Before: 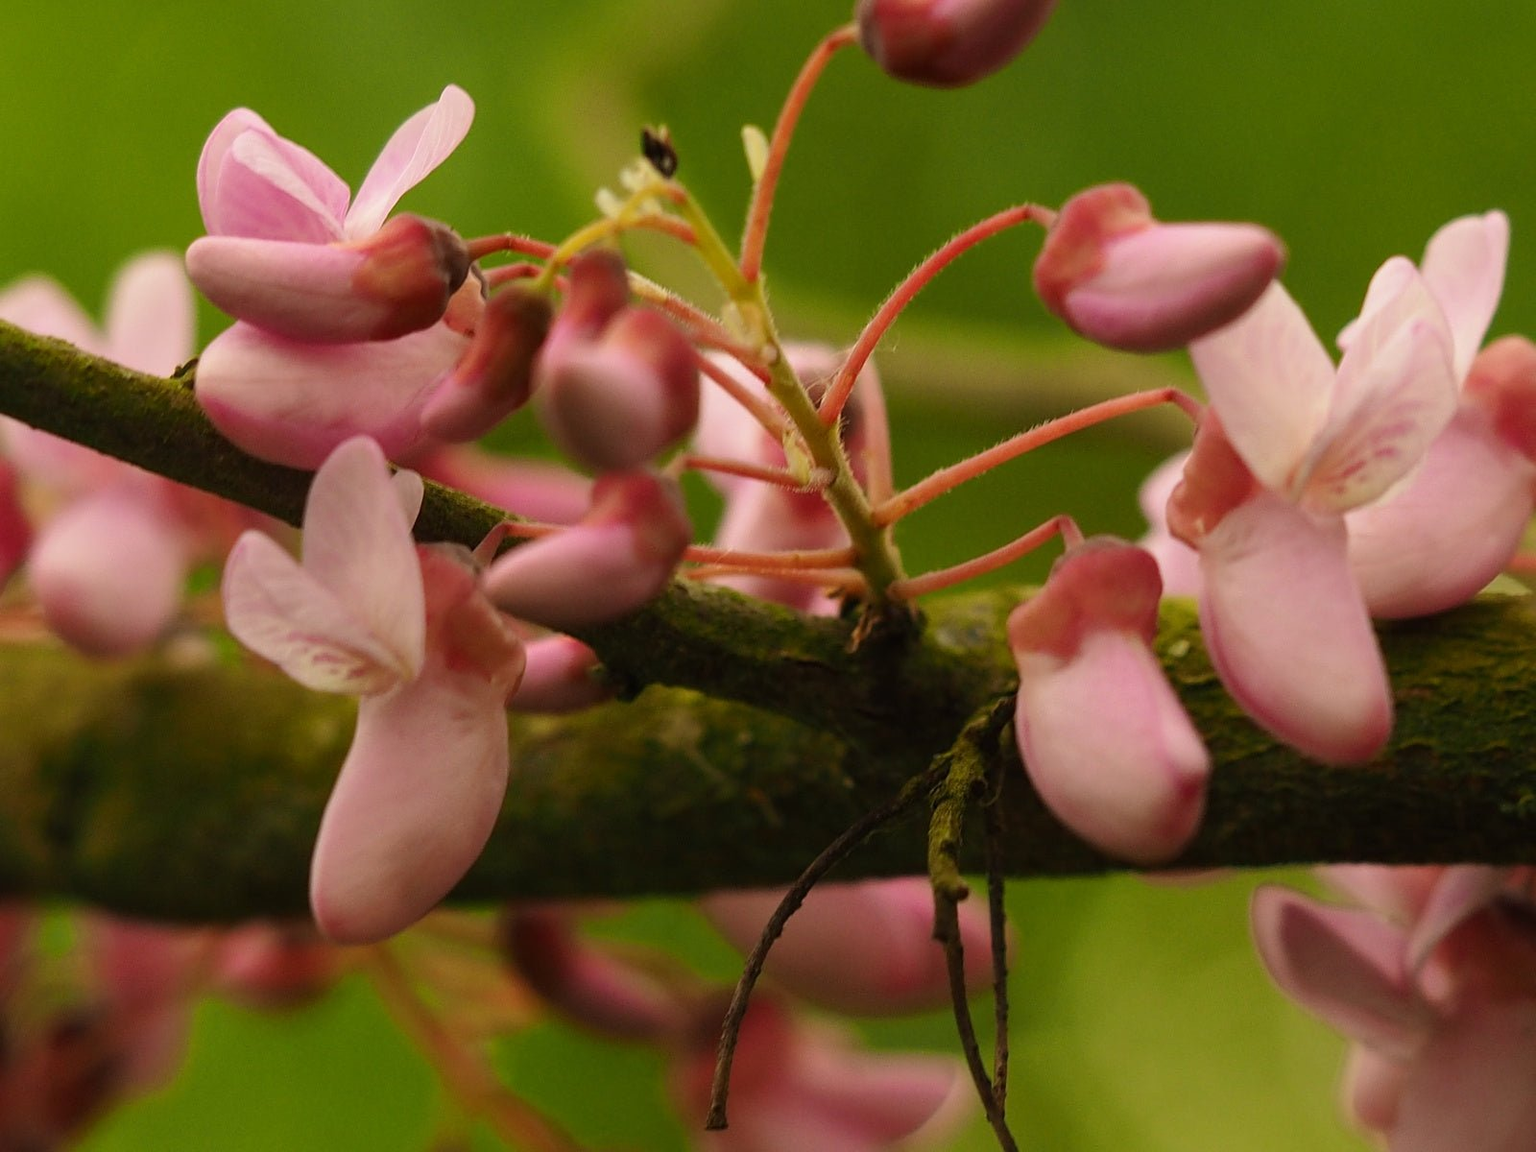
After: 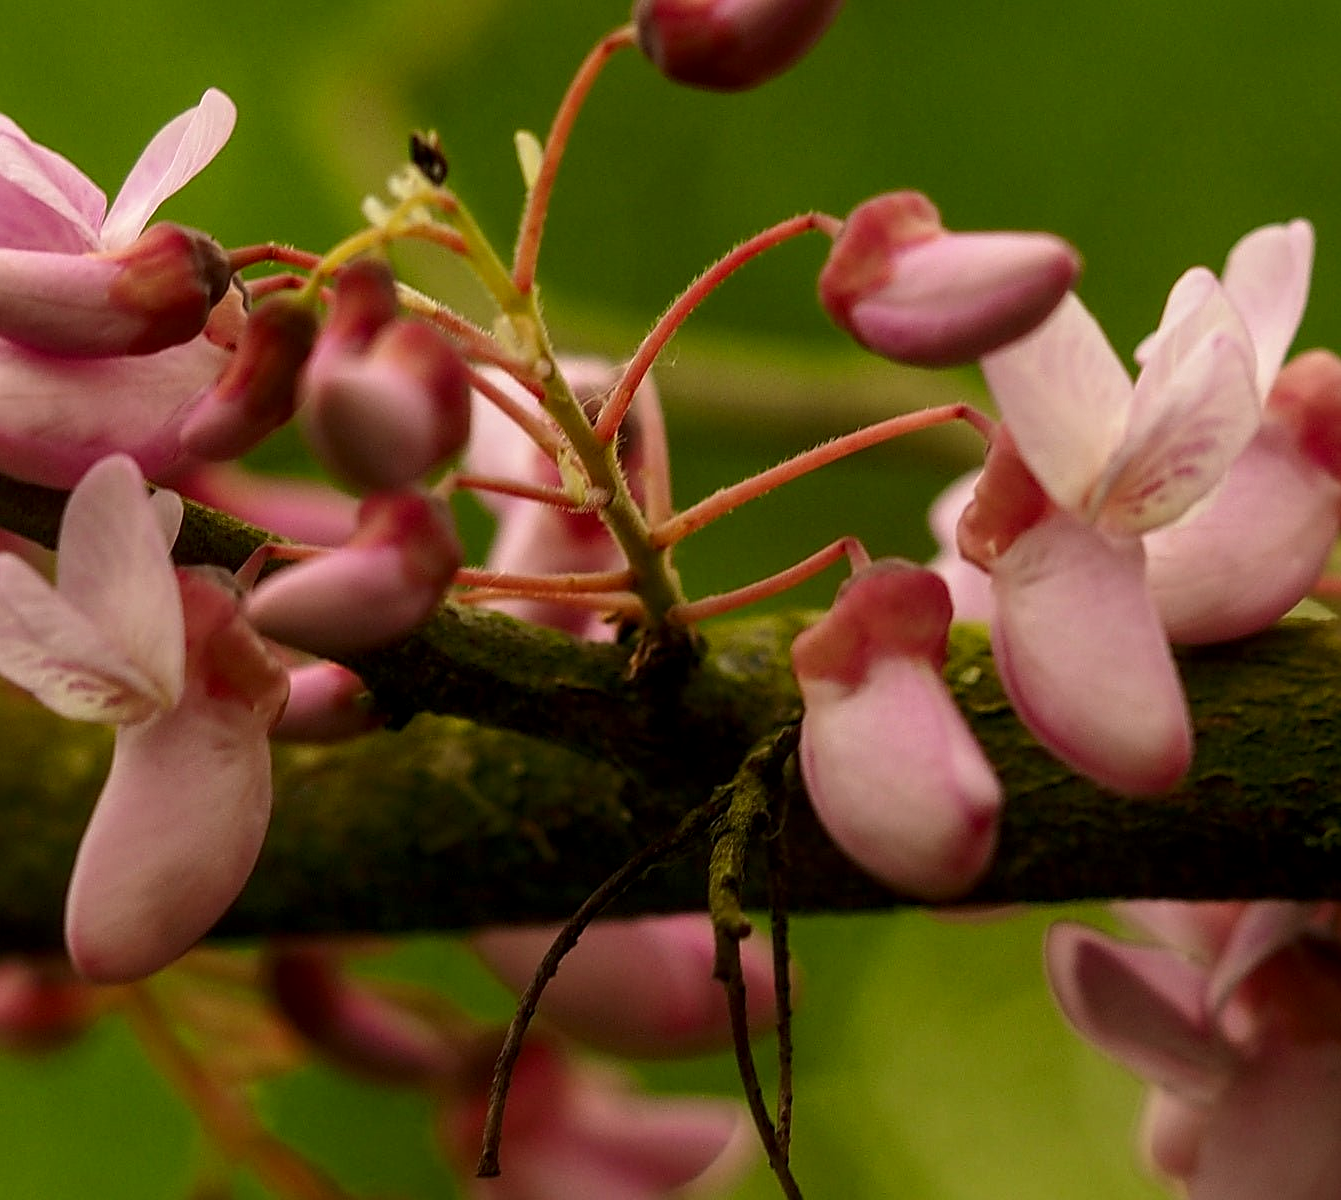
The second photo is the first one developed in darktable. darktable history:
local contrast: on, module defaults
crop: left 16.145%
sharpen: on, module defaults
contrast brightness saturation: brightness -0.09
